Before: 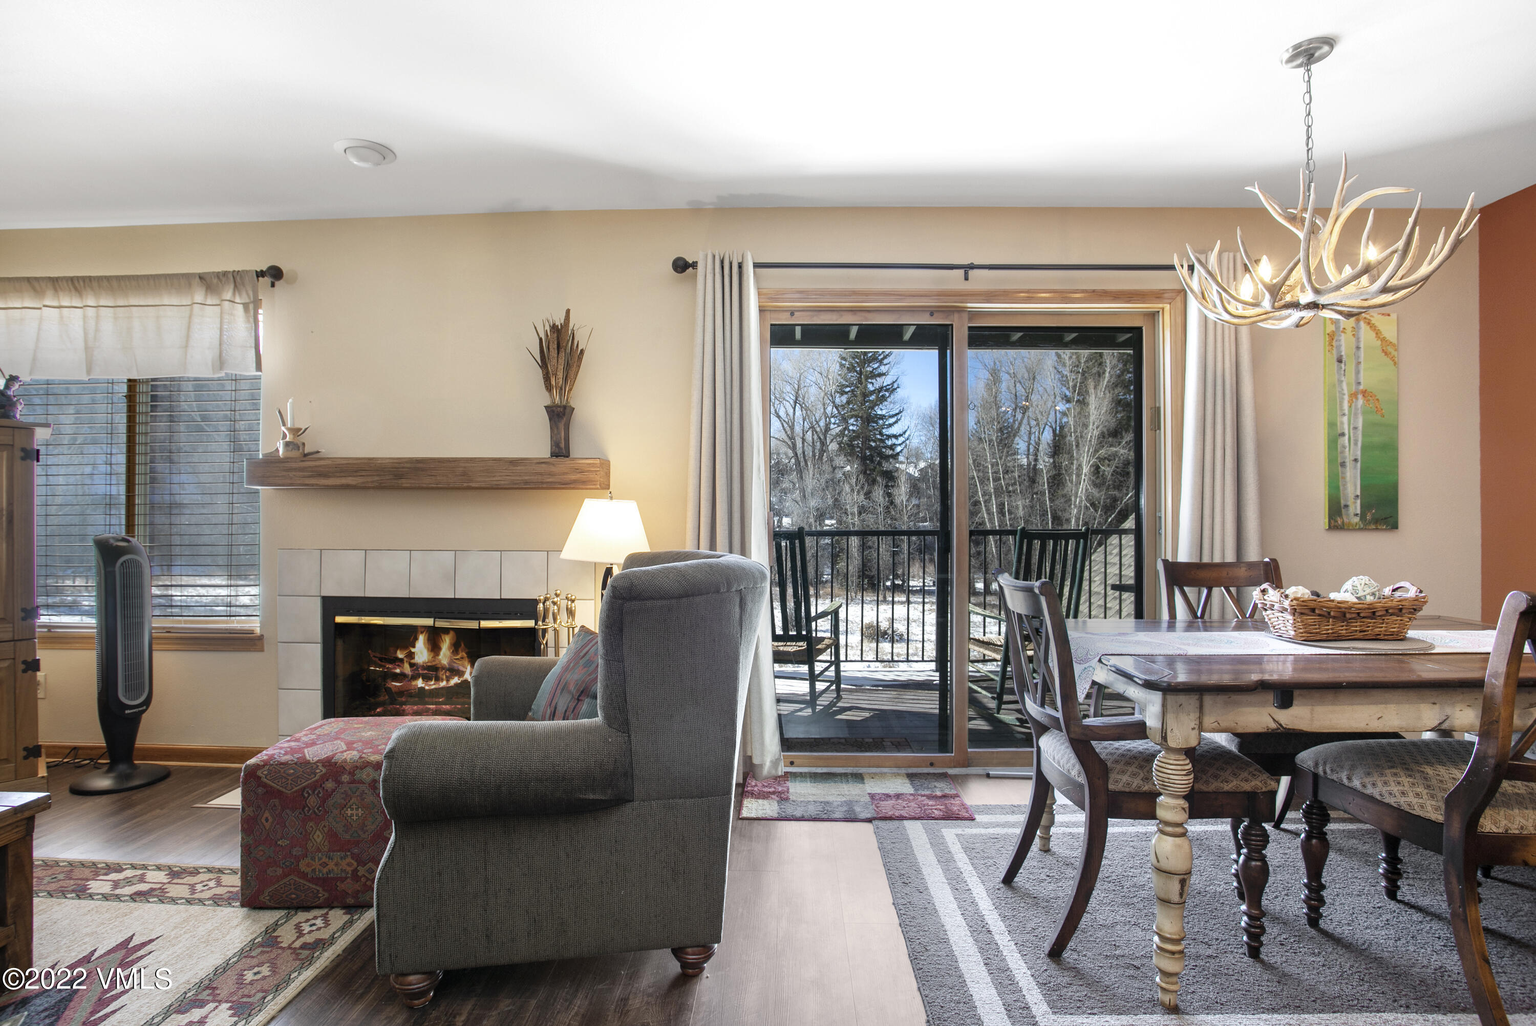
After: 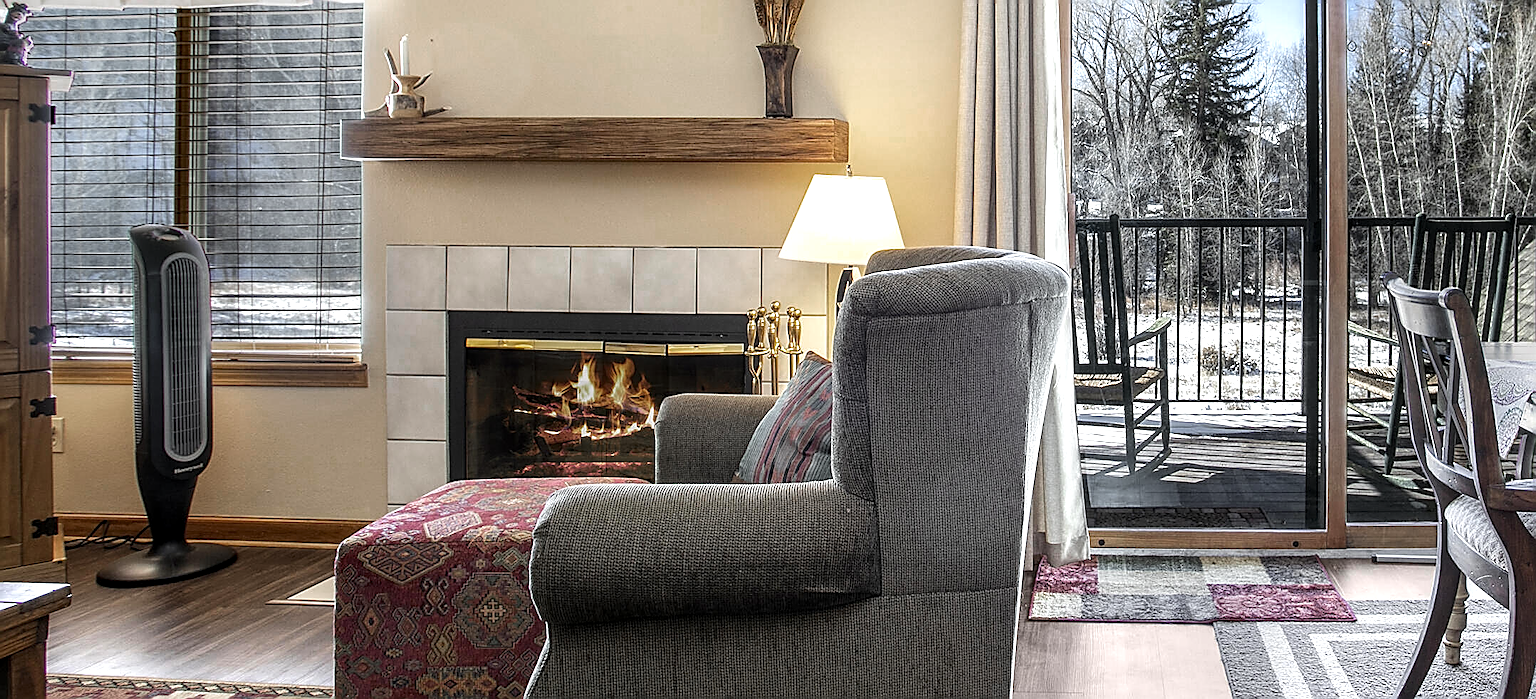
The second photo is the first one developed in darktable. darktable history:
local contrast: highlights 61%, detail 143%, midtone range 0.435
color zones: curves: ch0 [(0, 0.48) (0.209, 0.398) (0.305, 0.332) (0.429, 0.493) (0.571, 0.5) (0.714, 0.5) (0.857, 0.5) (1, 0.48)]; ch1 [(0, 0.633) (0.143, 0.586) (0.286, 0.489) (0.429, 0.448) (0.571, 0.31) (0.714, 0.335) (0.857, 0.492) (1, 0.633)]; ch2 [(0, 0.448) (0.143, 0.498) (0.286, 0.5) (0.429, 0.5) (0.571, 0.5) (0.714, 0.5) (0.857, 0.5) (1, 0.448)]
crop: top 36.362%, right 28.084%, bottom 14.552%
sharpen: radius 1.672, amount 1.31
tone equalizer: -8 EV -0.444 EV, -7 EV -0.418 EV, -6 EV -0.353 EV, -5 EV -0.197 EV, -3 EV 0.207 EV, -2 EV 0.353 EV, -1 EV 0.403 EV, +0 EV 0.408 EV, edges refinement/feathering 500, mask exposure compensation -1.57 EV, preserve details no
